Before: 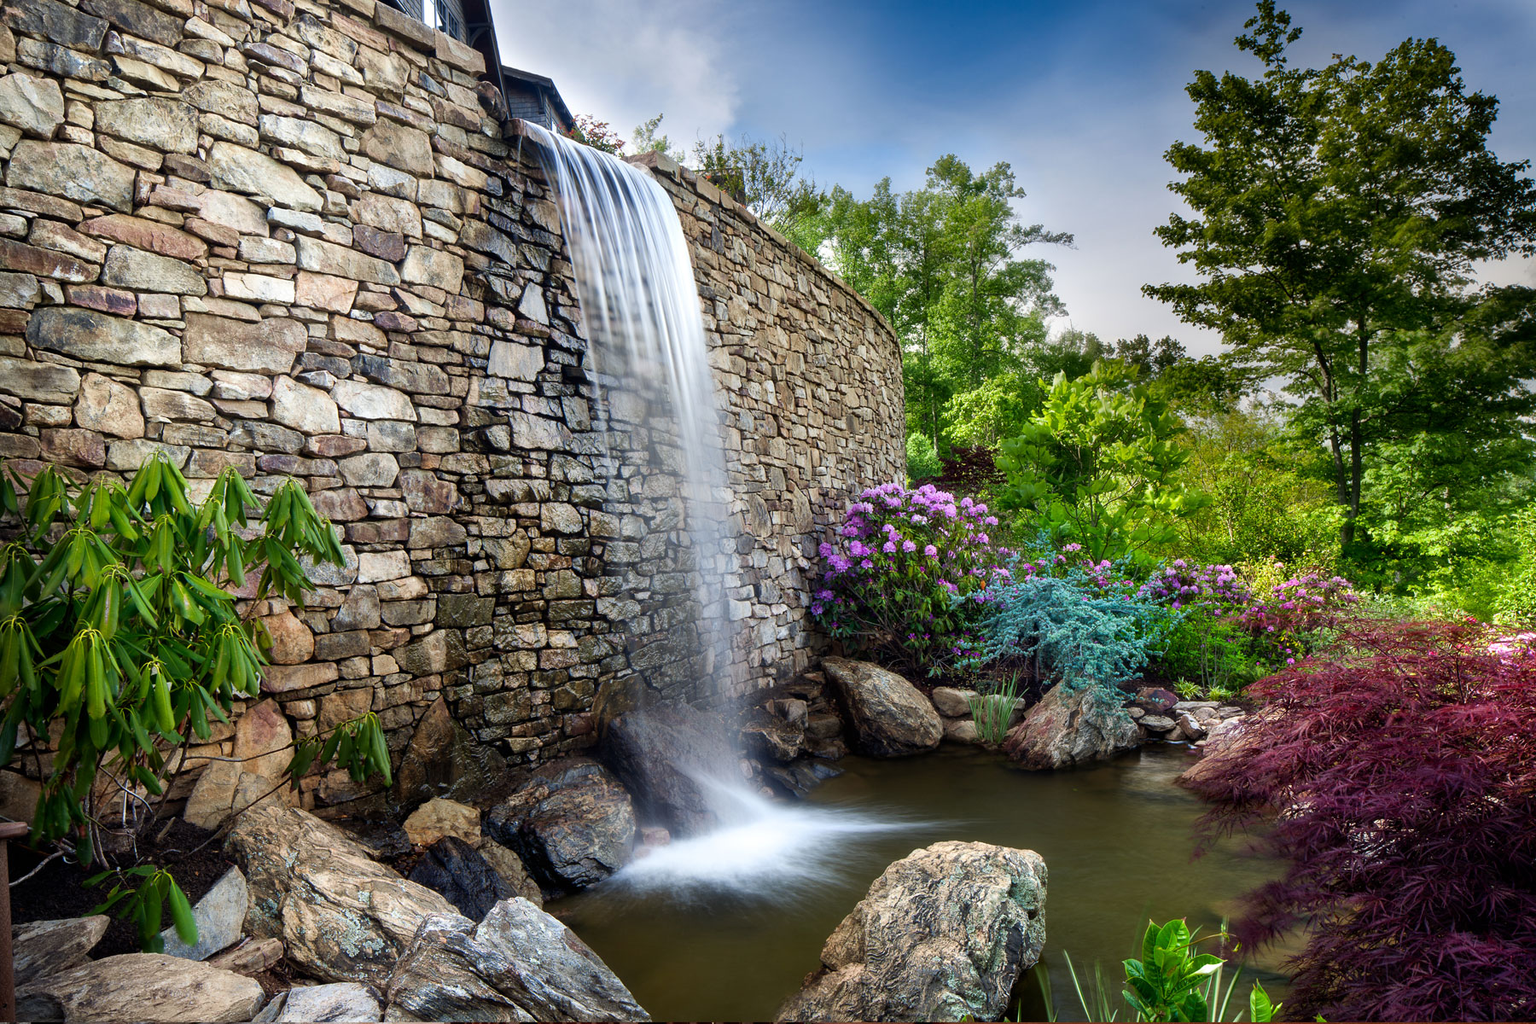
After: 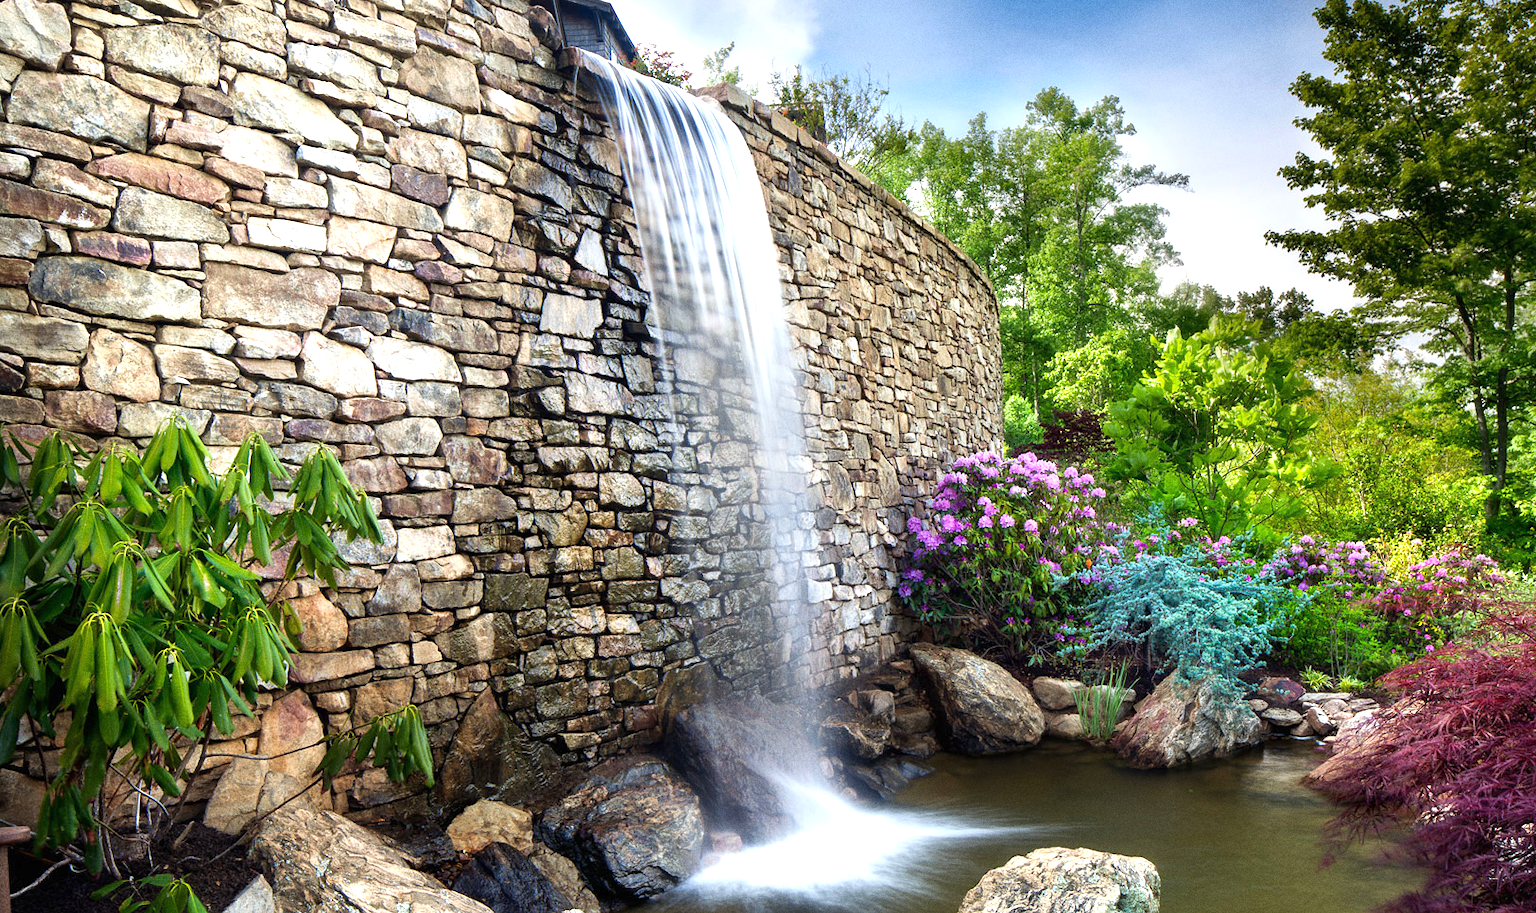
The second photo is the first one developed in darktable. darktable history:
exposure: black level correction 0, exposure 0.7 EV, compensate exposure bias true, compensate highlight preservation false
crop: top 7.49%, right 9.717%, bottom 11.943%
grain: coarseness 0.09 ISO
